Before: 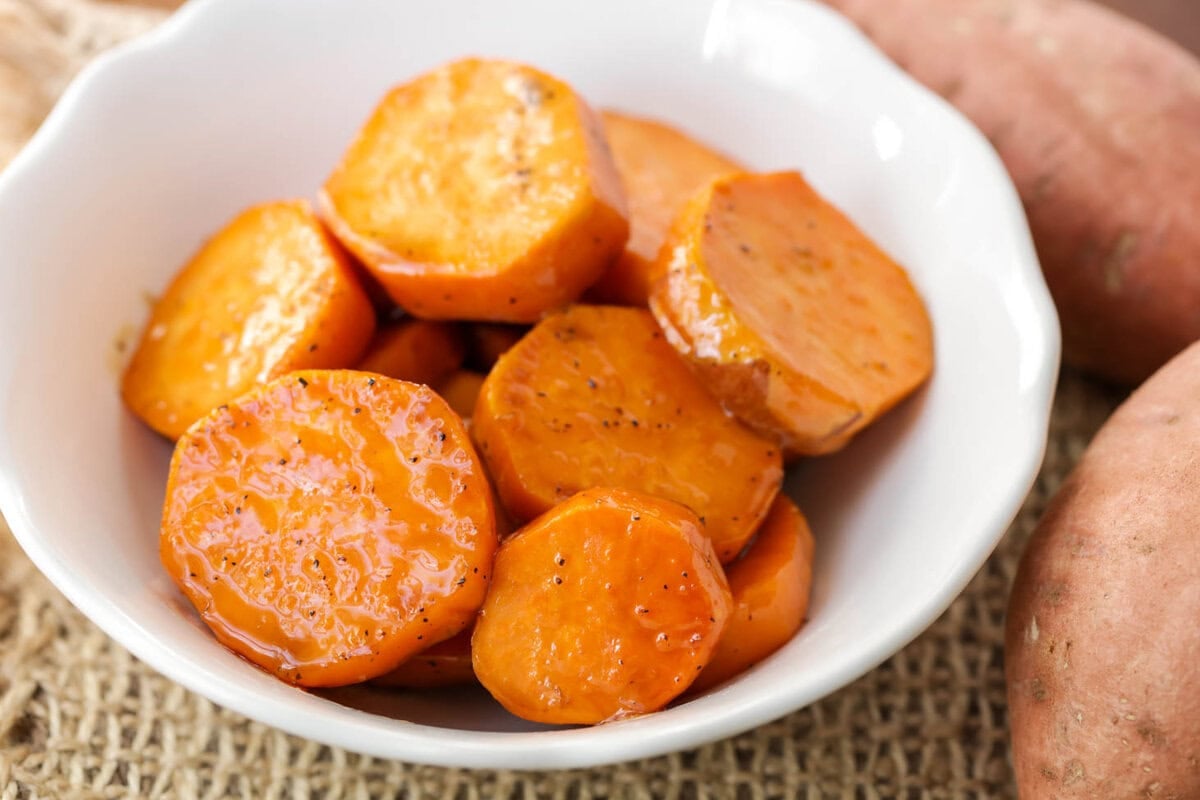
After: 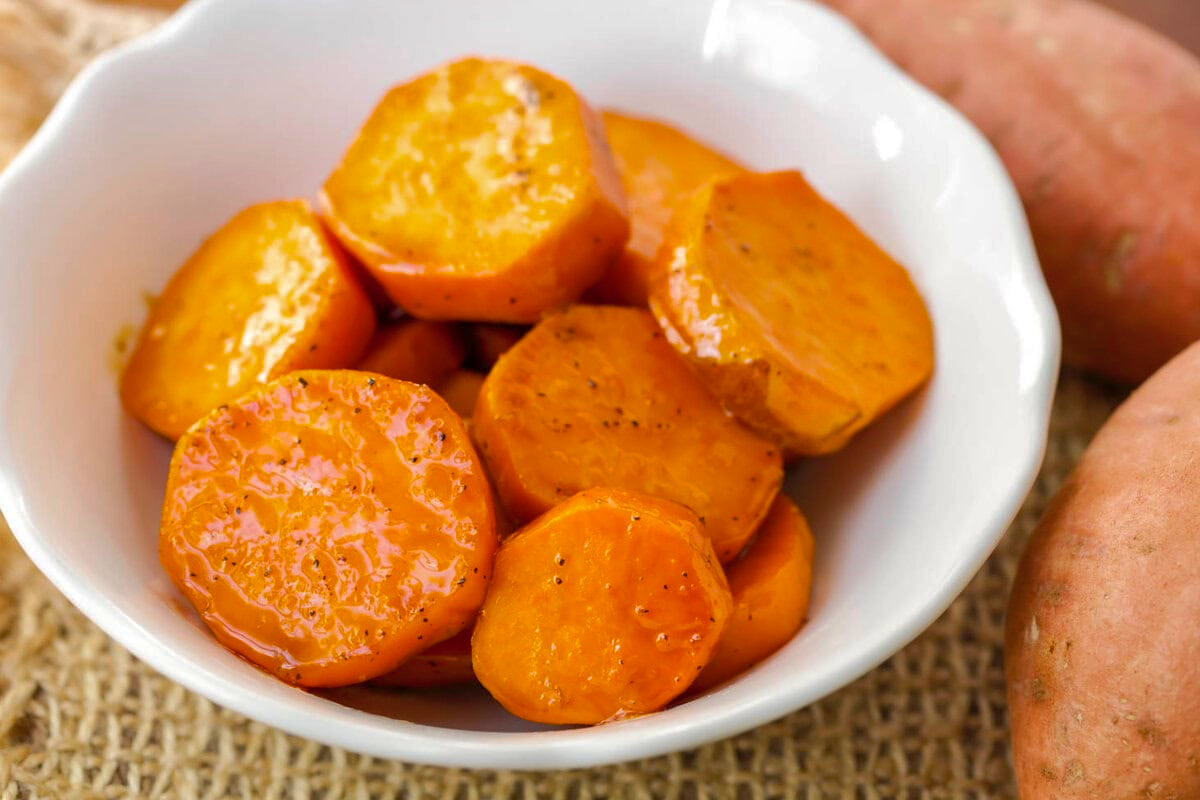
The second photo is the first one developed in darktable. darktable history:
shadows and highlights: on, module defaults
color balance rgb: perceptual saturation grading › global saturation 25%, global vibrance 20%
